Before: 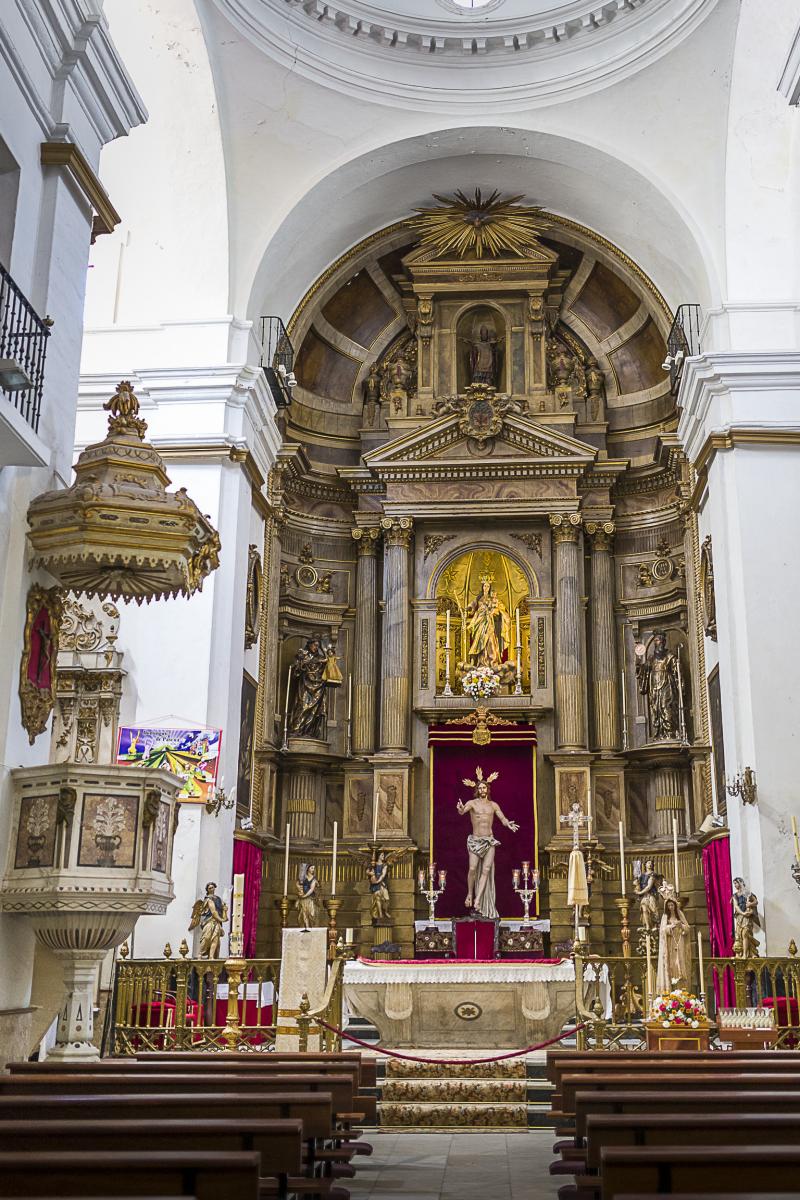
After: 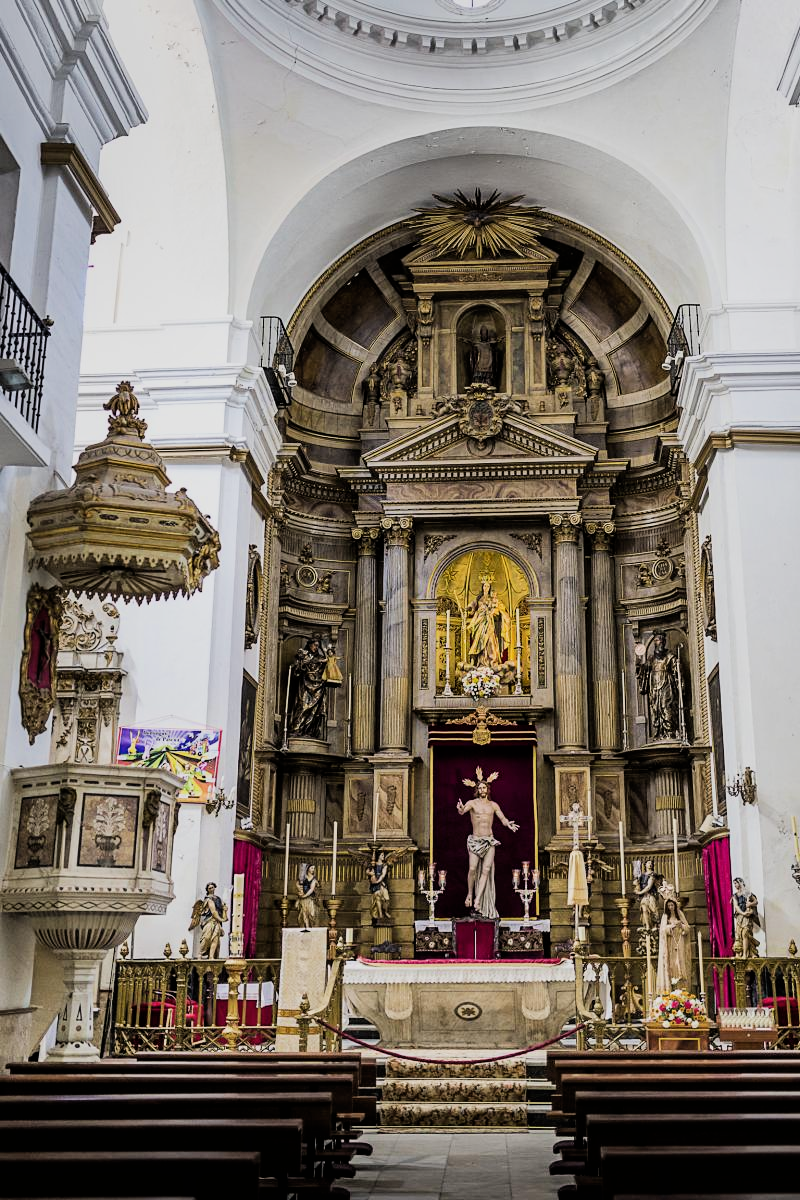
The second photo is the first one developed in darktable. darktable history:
filmic rgb: black relative exposure -5 EV, hardness 2.88, contrast 1.3
shadows and highlights: shadows 37.27, highlights -28.18, soften with gaussian
